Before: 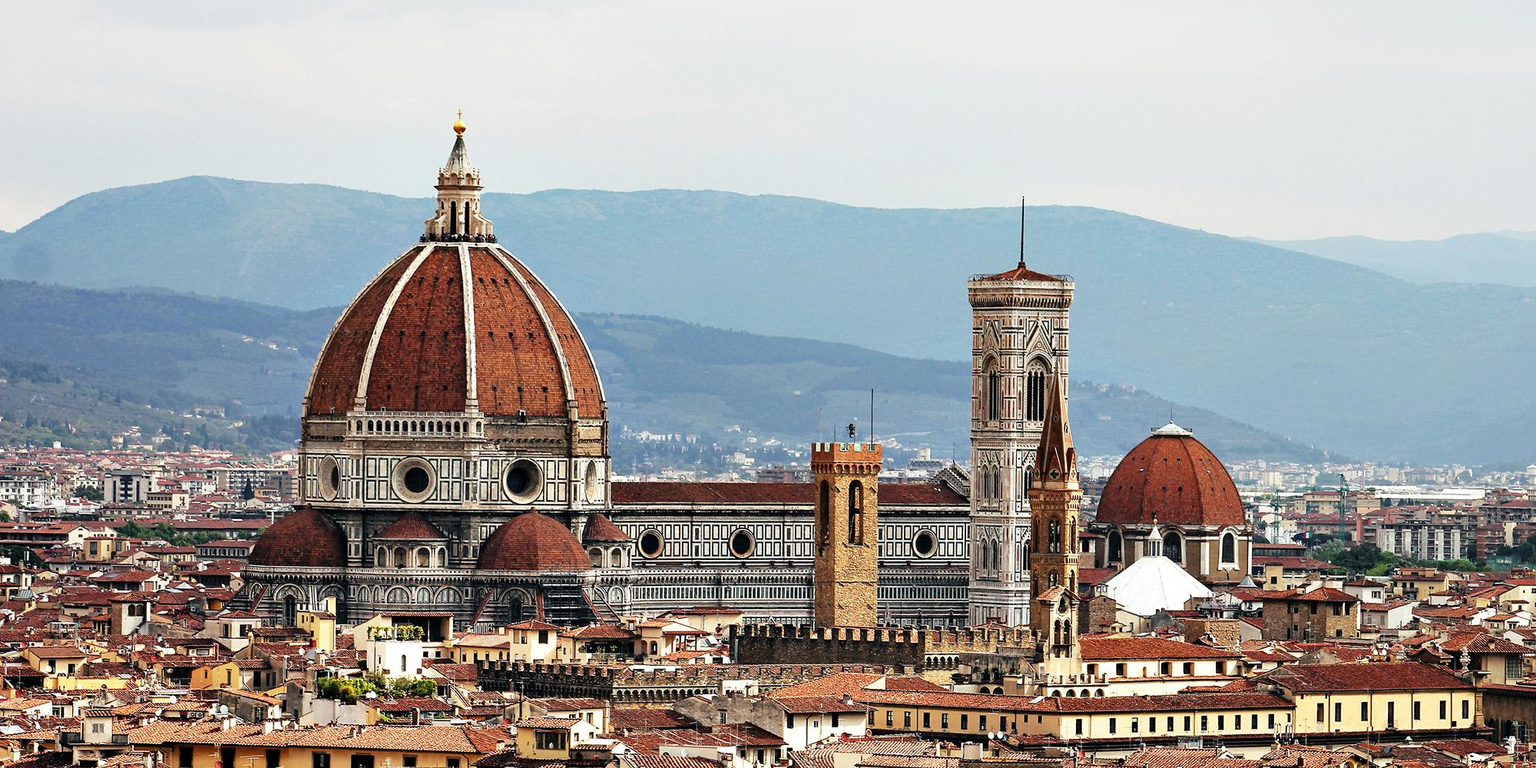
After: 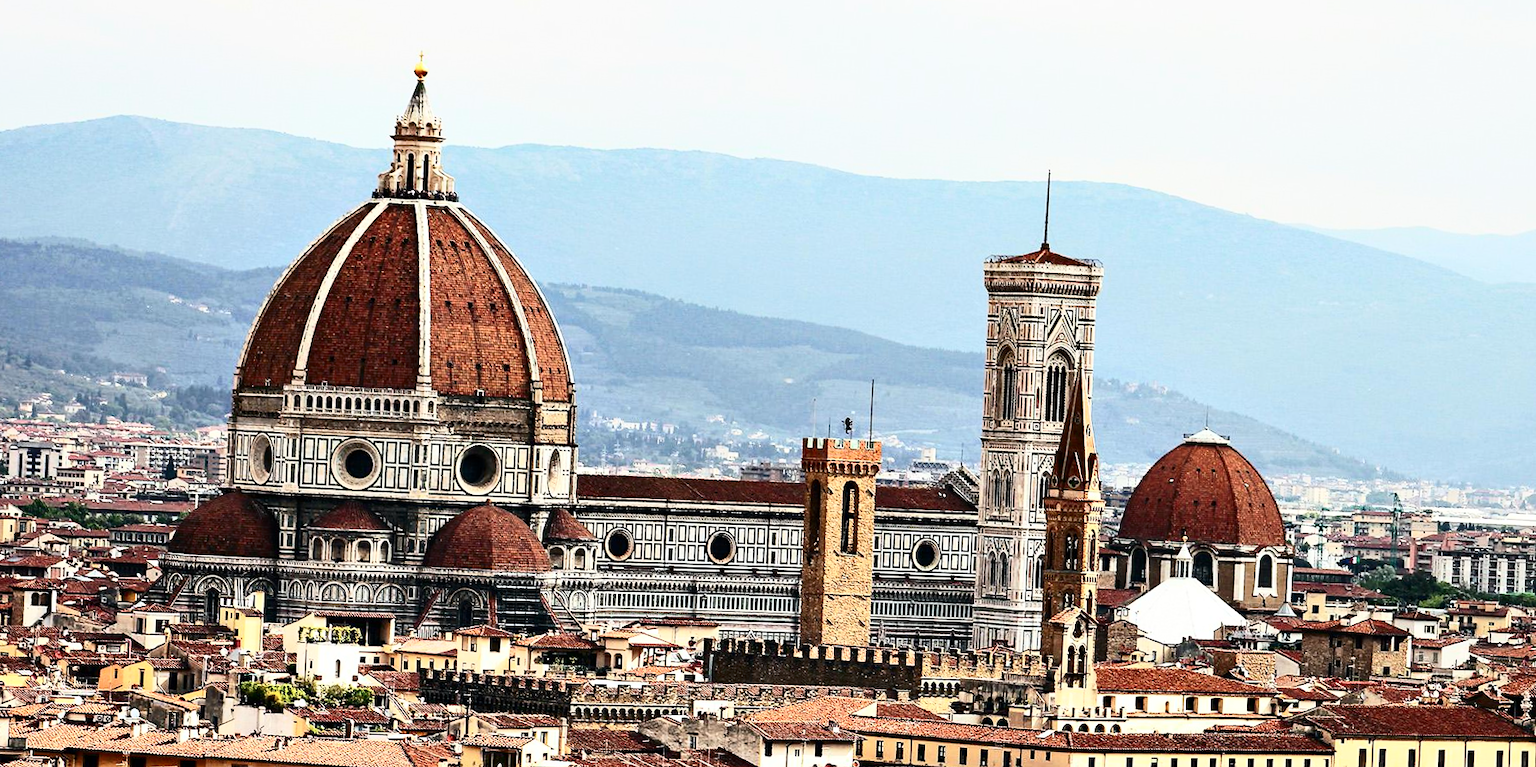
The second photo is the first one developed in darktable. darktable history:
crop and rotate: angle -1.96°, left 3.097%, top 4.154%, right 1.586%, bottom 0.529%
contrast brightness saturation: contrast 0.39, brightness 0.1
